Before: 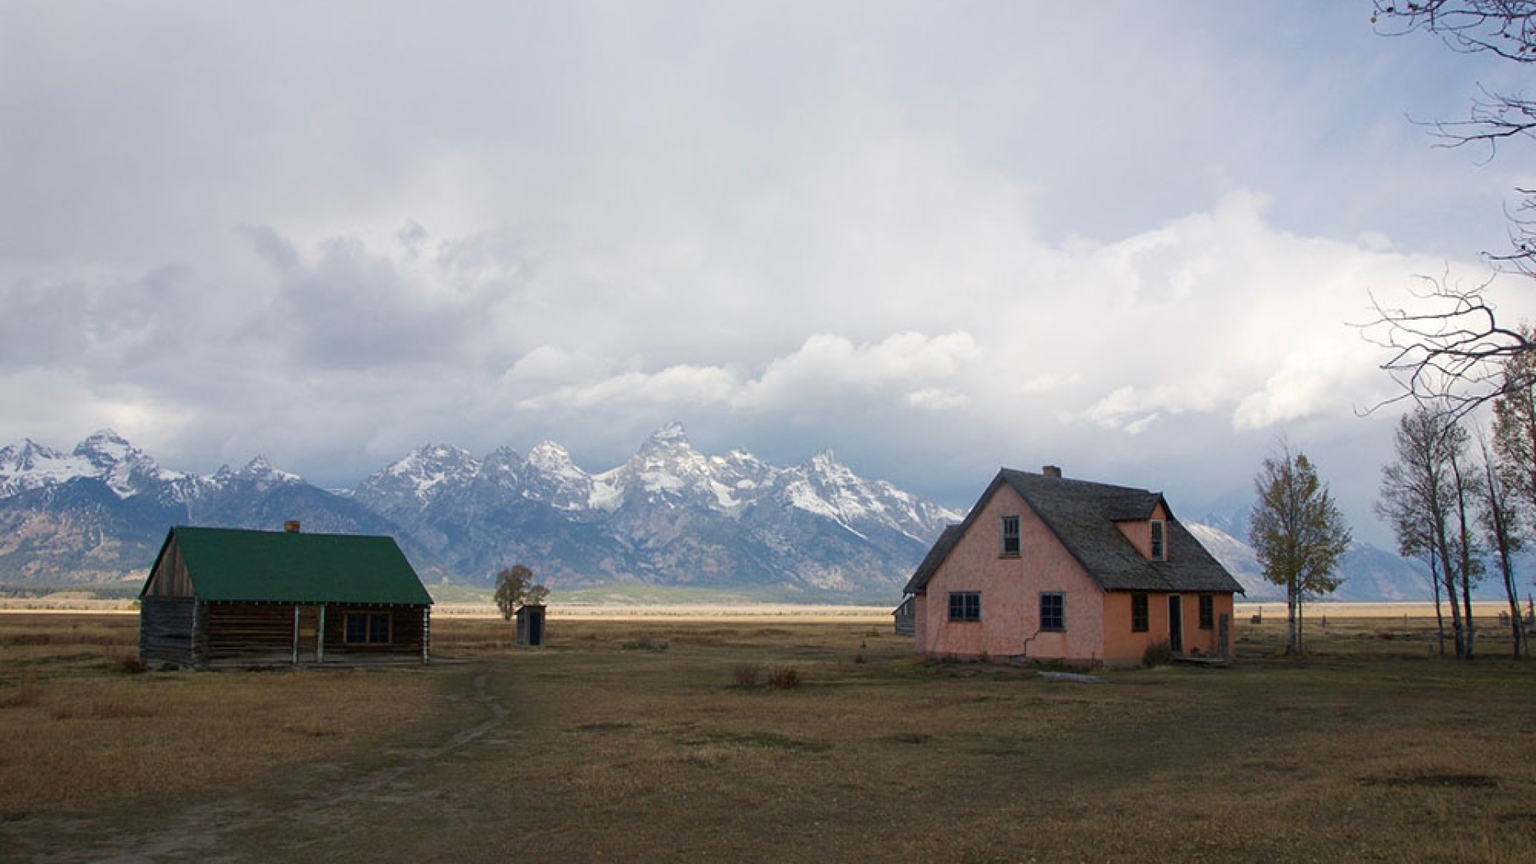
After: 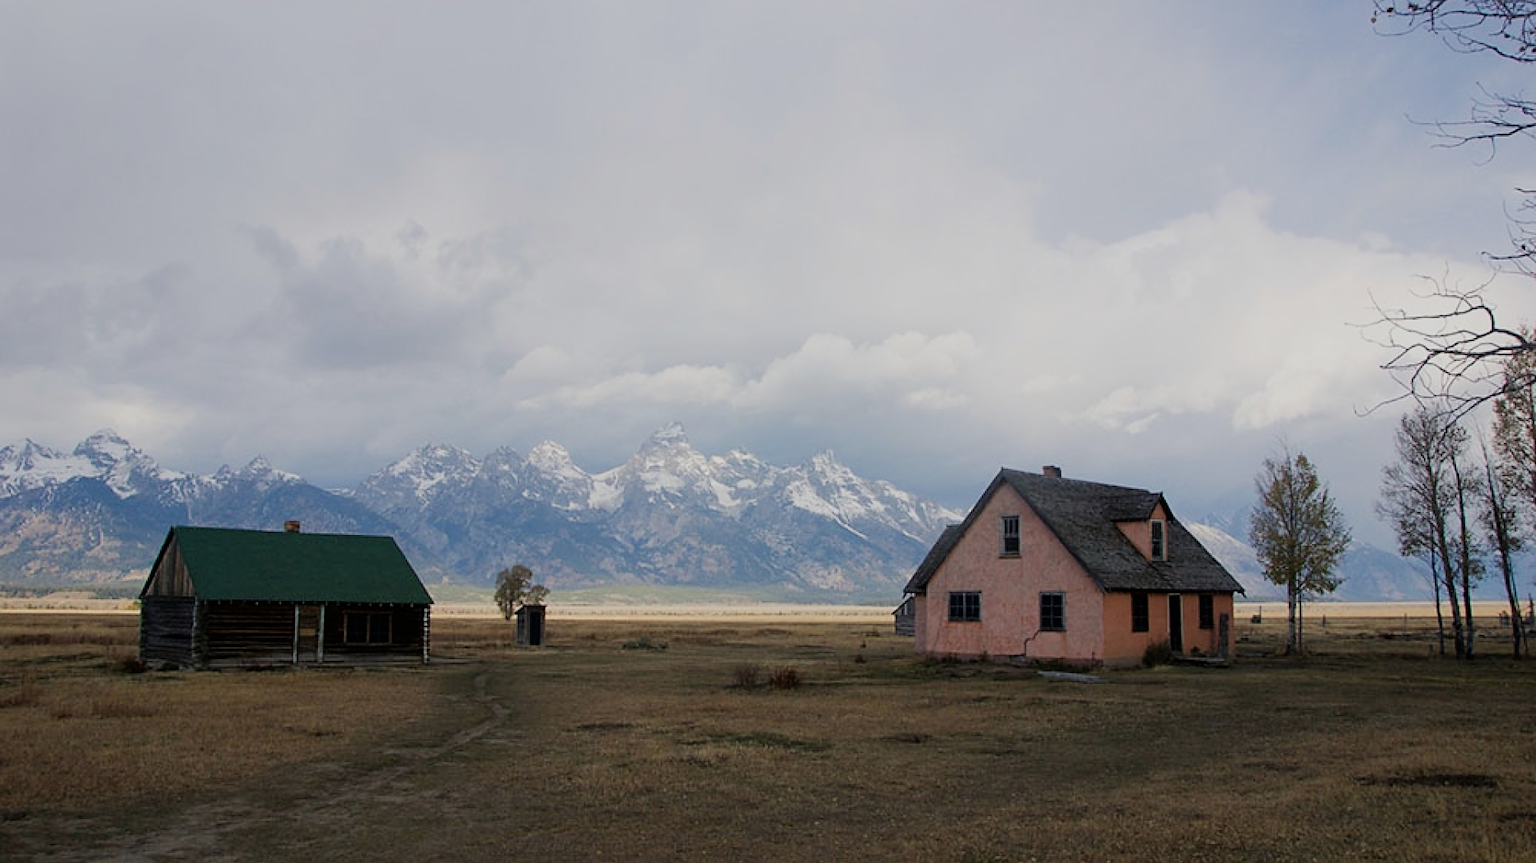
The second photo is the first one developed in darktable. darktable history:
filmic rgb: black relative exposure -7.65 EV, white relative exposure 4.56 EV, hardness 3.61
tone equalizer: edges refinement/feathering 500, mask exposure compensation -1.57 EV, preserve details no
sharpen: radius 1.466, amount 0.411, threshold 1.251
